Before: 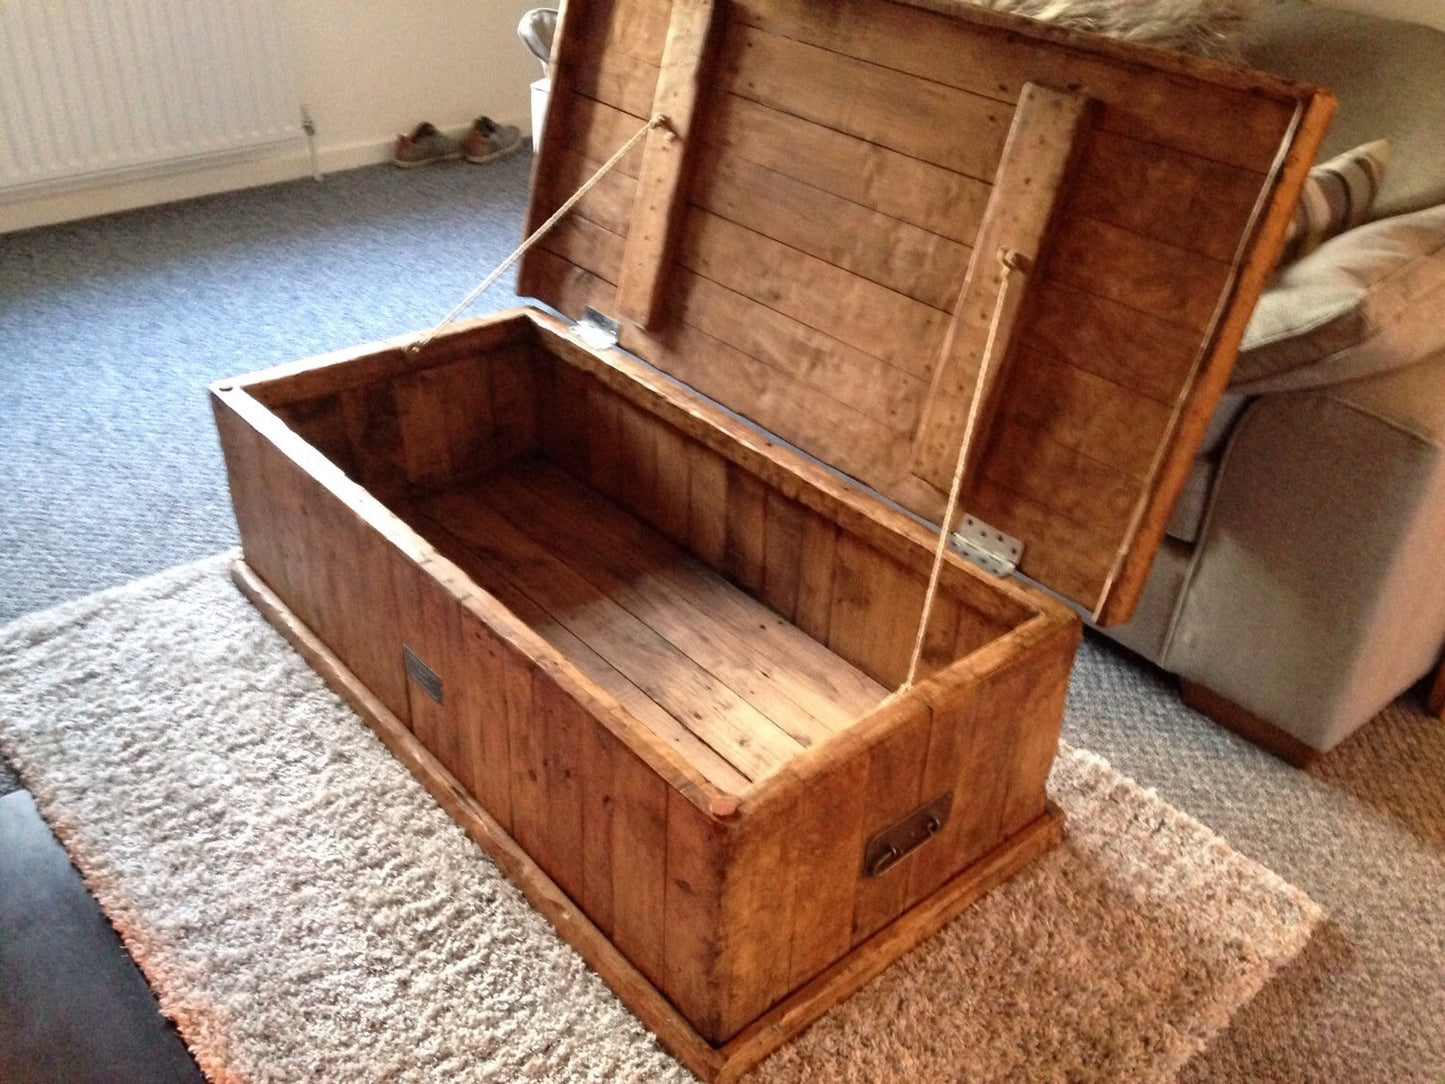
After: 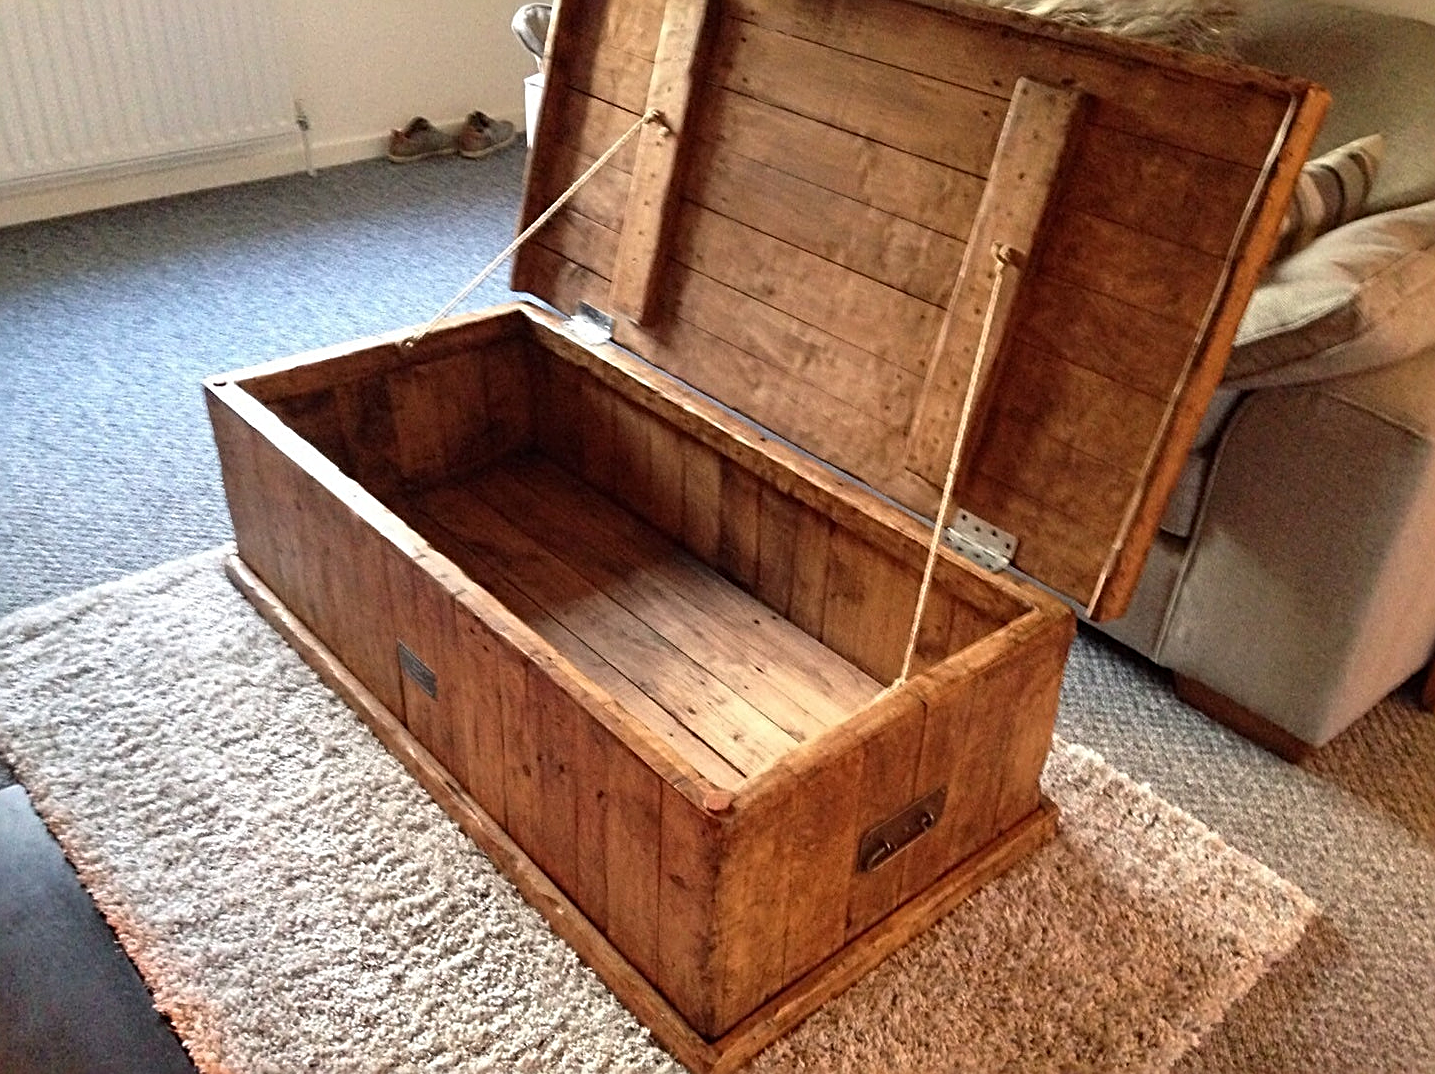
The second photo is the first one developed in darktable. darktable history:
crop: left 0.434%, top 0.485%, right 0.244%, bottom 0.386%
sharpen: radius 2.676, amount 0.669
